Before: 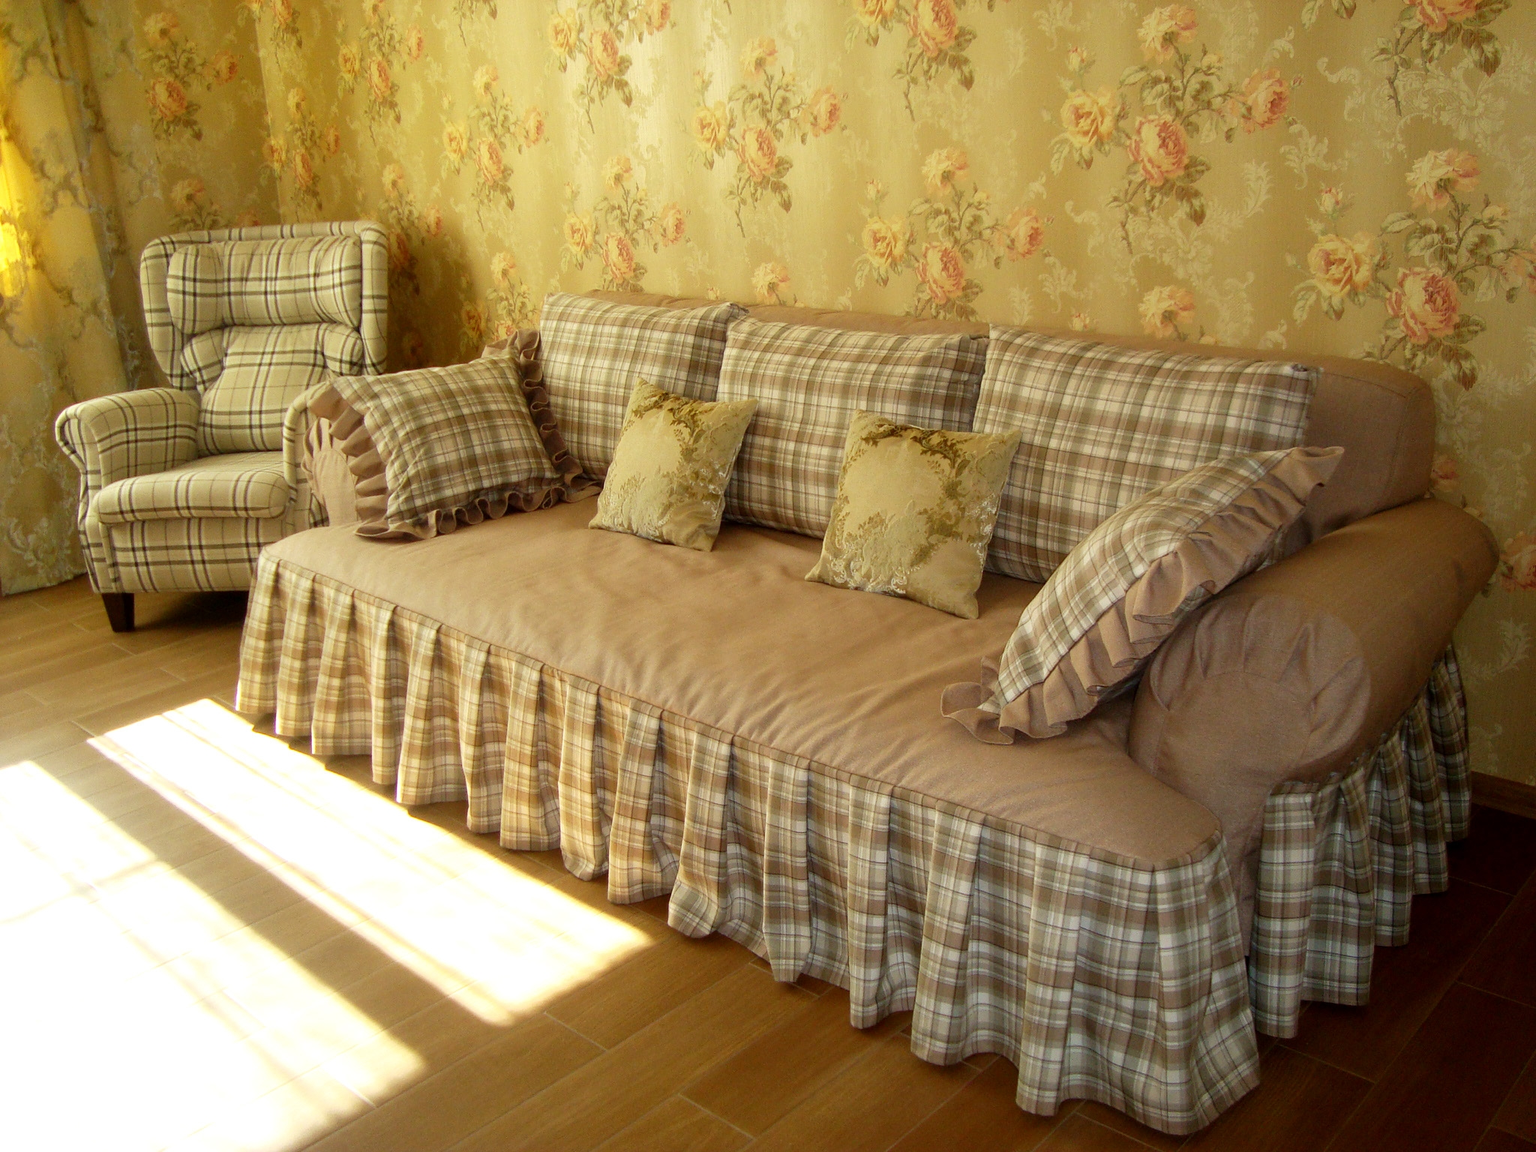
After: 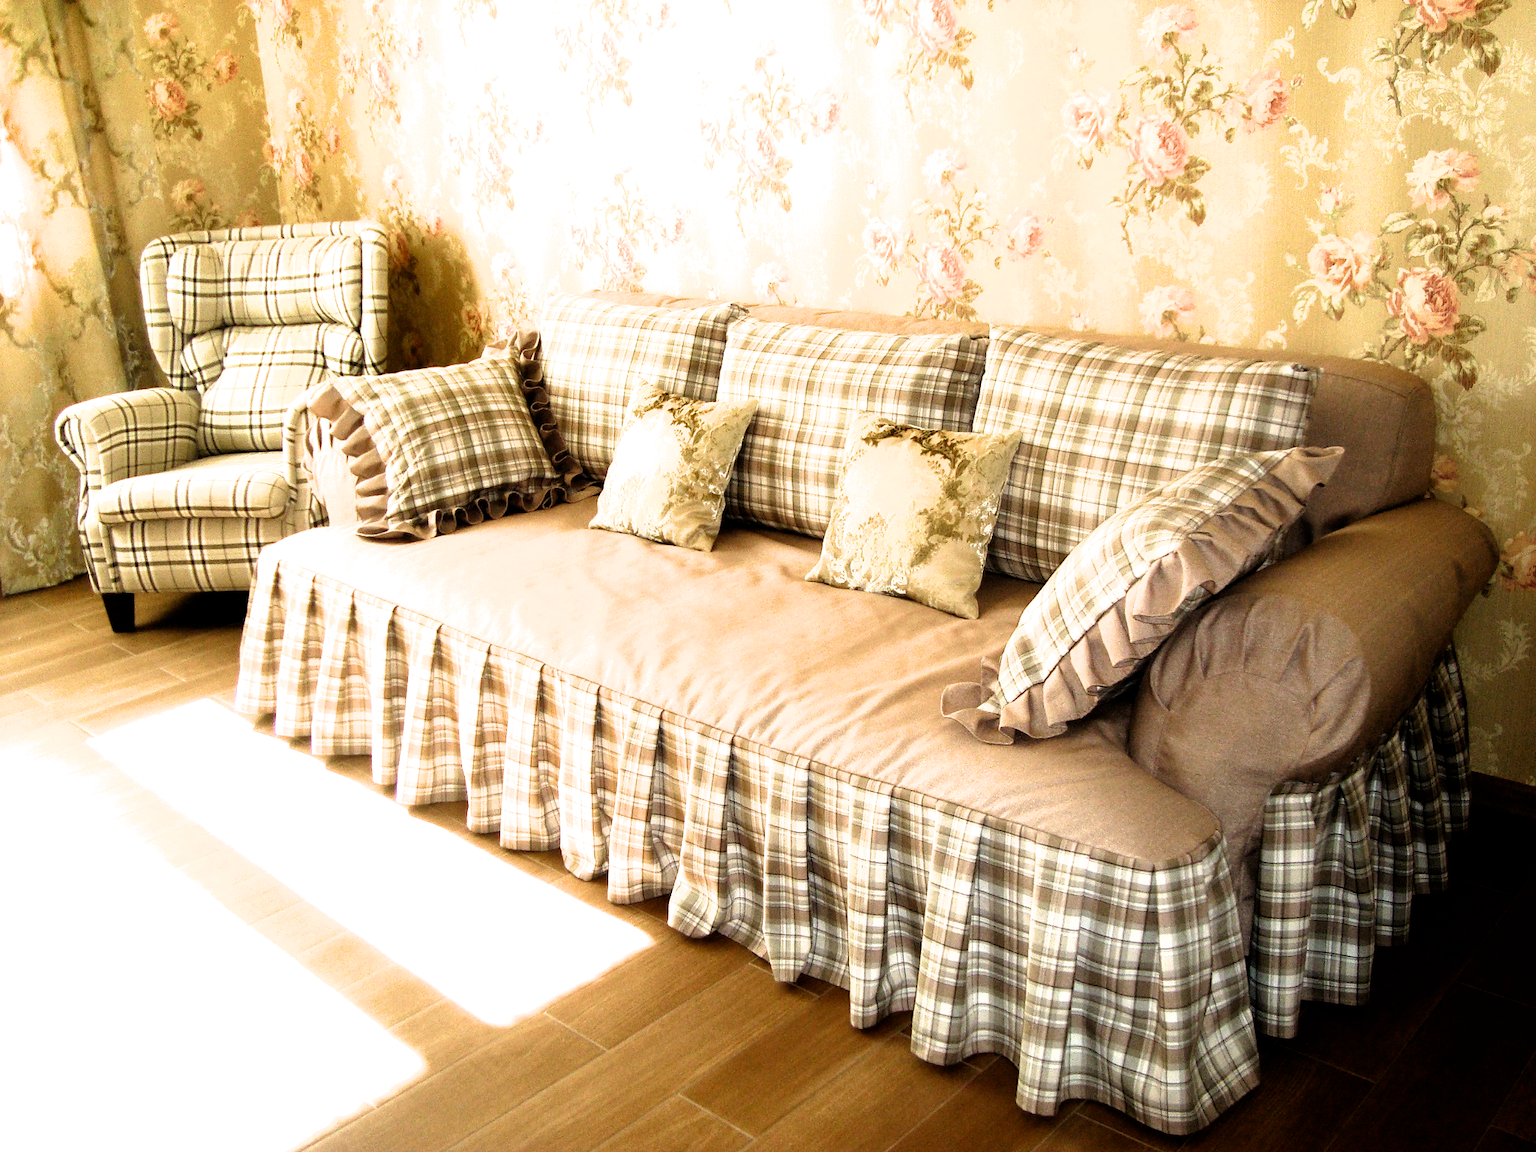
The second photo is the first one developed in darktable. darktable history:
exposure: exposure 0.797 EV, compensate exposure bias true, compensate highlight preservation false
filmic rgb: black relative exposure -8.25 EV, white relative exposure 2.21 EV, hardness 7.11, latitude 84.89%, contrast 1.706, highlights saturation mix -4.39%, shadows ↔ highlights balance -2.88%
